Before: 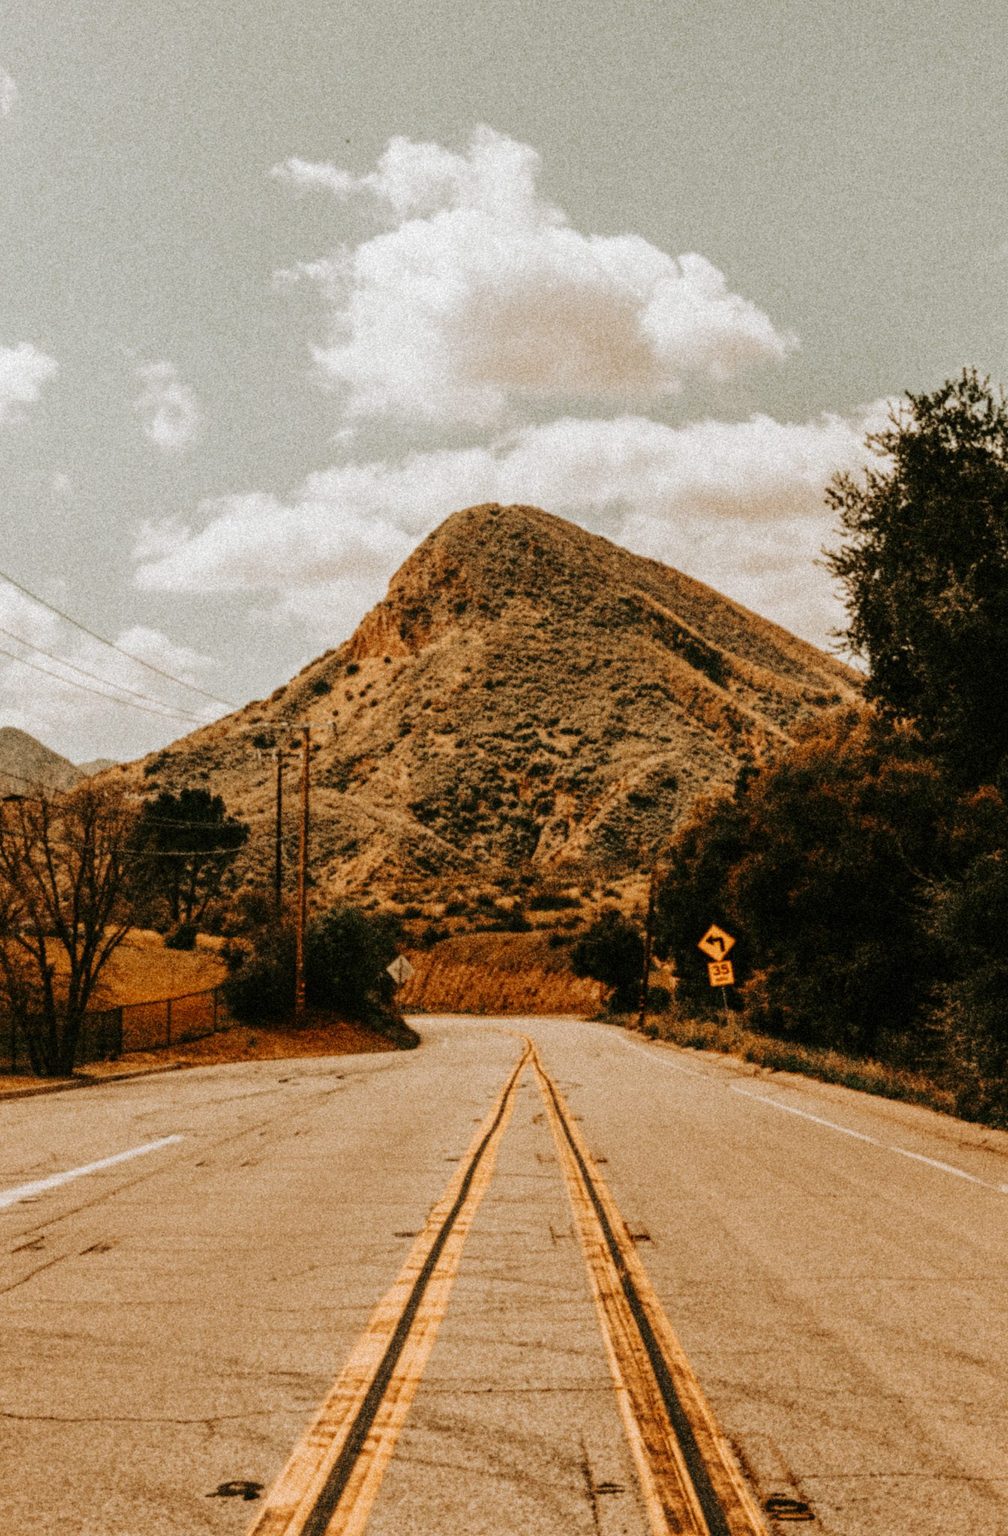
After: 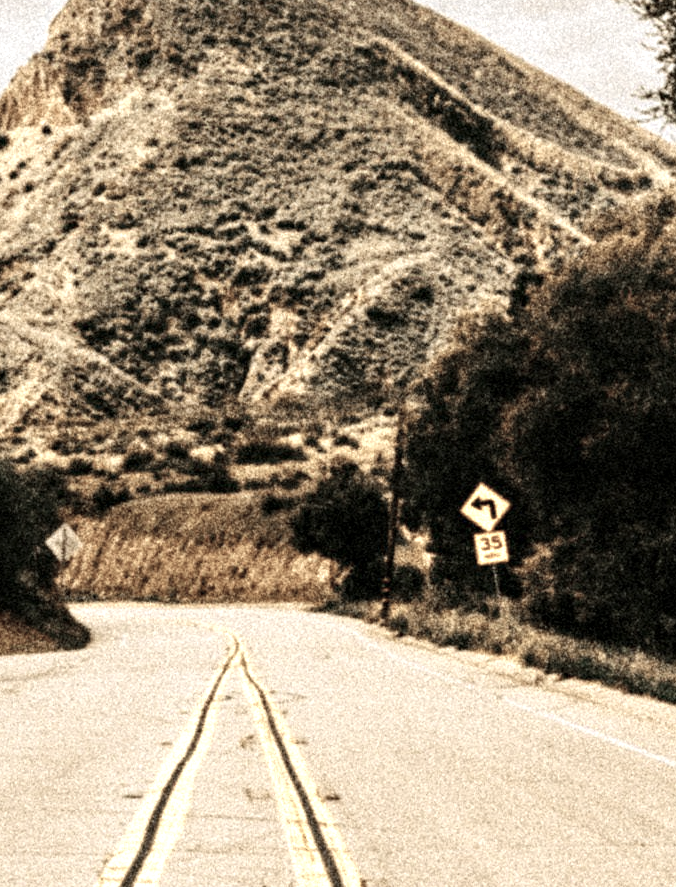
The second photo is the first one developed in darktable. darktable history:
color zones: curves: ch0 [(0.25, 0.667) (0.758, 0.368)]; ch1 [(0.215, 0.245) (0.761, 0.373)]; ch2 [(0.247, 0.554) (0.761, 0.436)]
contrast brightness saturation: saturation -0.1
contrast equalizer: octaves 7, y [[0.6 ×6], [0.55 ×6], [0 ×6], [0 ×6], [0 ×6]], mix 0.15
exposure: black level correction 0.001, exposure 0.5 EV, compensate exposure bias true, compensate highlight preservation false
crop: left 35.03%, top 36.625%, right 14.663%, bottom 20.057%
